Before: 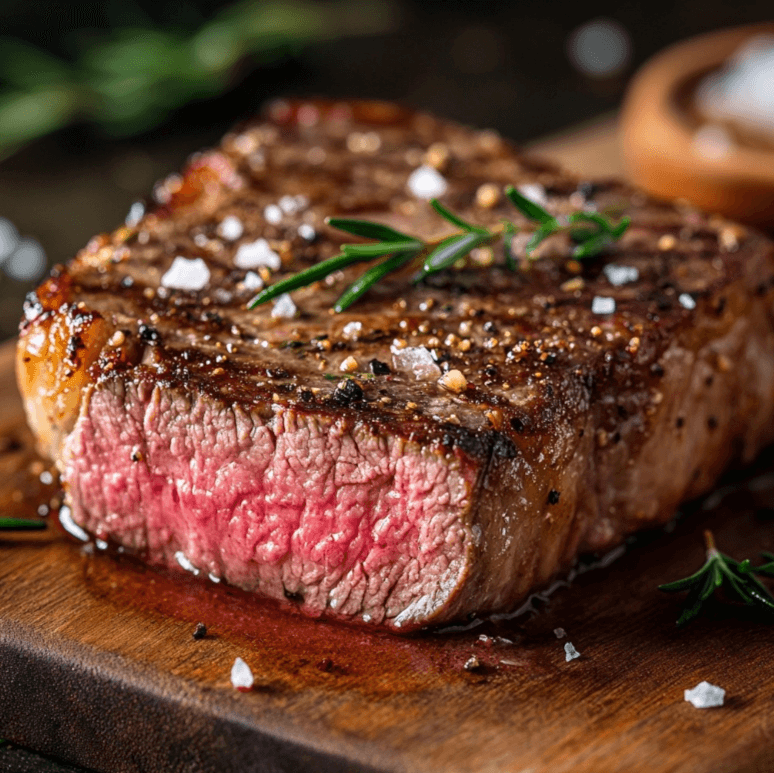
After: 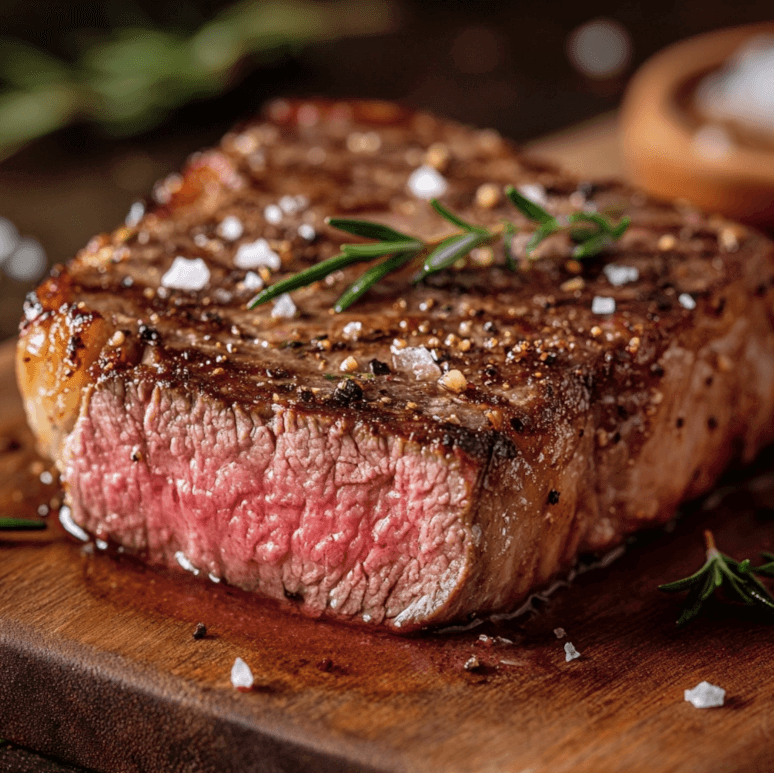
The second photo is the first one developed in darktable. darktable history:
rgb levels: mode RGB, independent channels, levels [[0, 0.5, 1], [0, 0.521, 1], [0, 0.536, 1]]
contrast brightness saturation: contrast 0.06, brightness -0.01, saturation -0.23
shadows and highlights: on, module defaults
